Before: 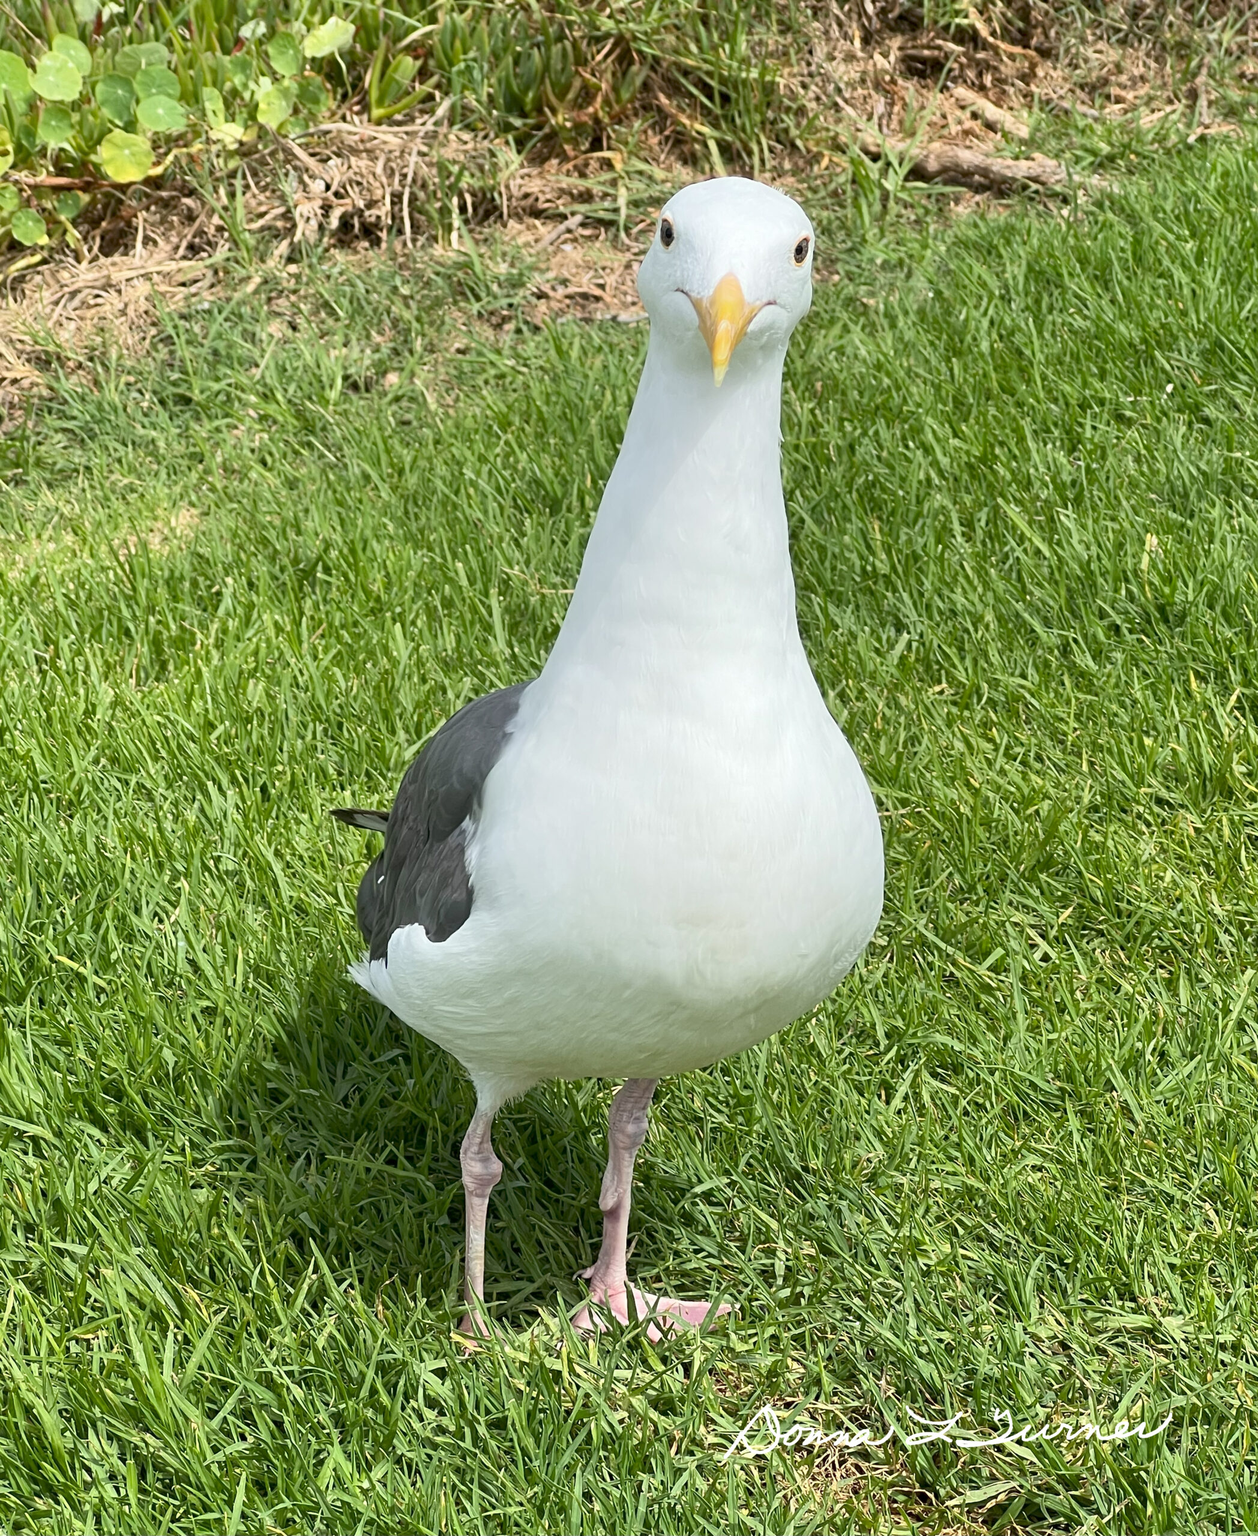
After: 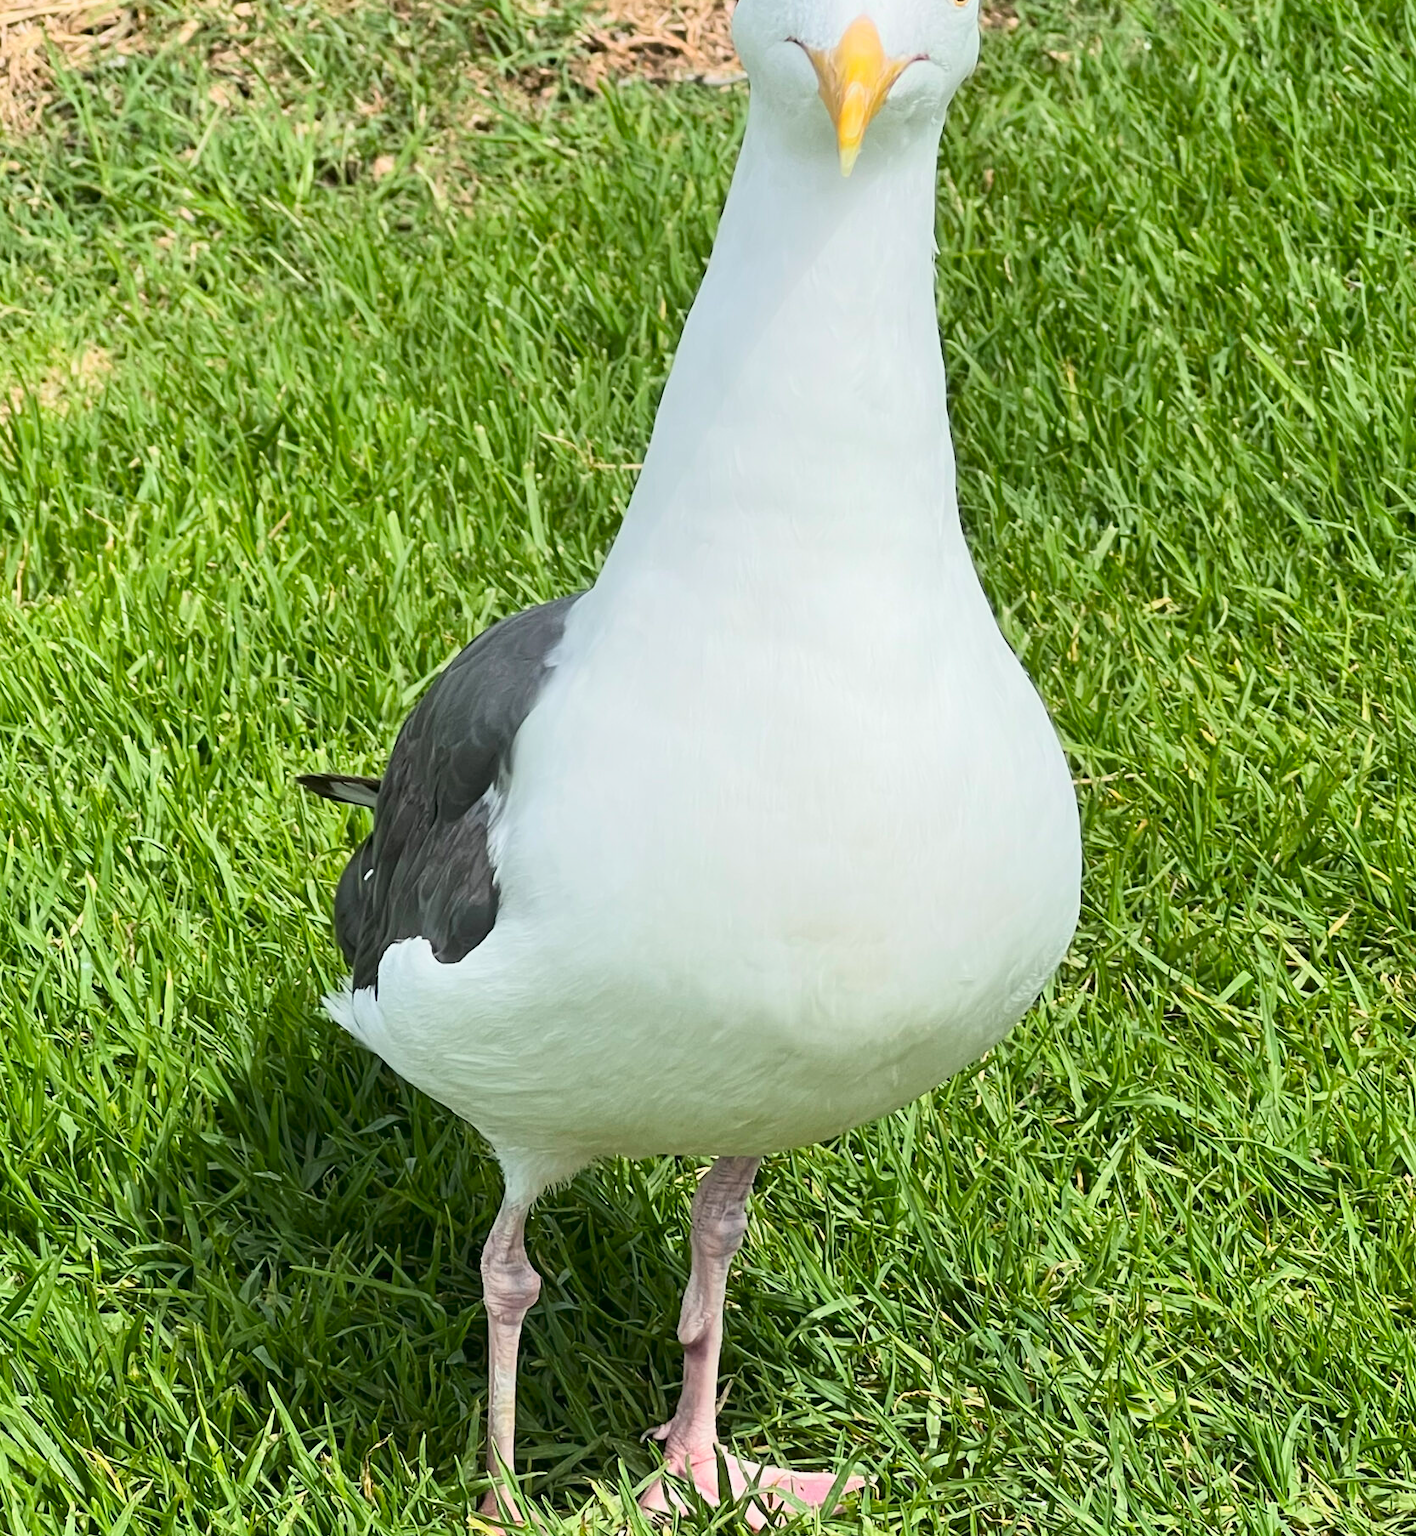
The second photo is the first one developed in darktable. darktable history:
tone curve: curves: ch0 [(0, 0.011) (0.139, 0.106) (0.295, 0.271) (0.499, 0.523) (0.739, 0.782) (0.857, 0.879) (1, 0.967)]; ch1 [(0, 0) (0.272, 0.249) (0.388, 0.385) (0.469, 0.456) (0.495, 0.497) (0.524, 0.518) (0.602, 0.623) (0.725, 0.779) (1, 1)]; ch2 [(0, 0) (0.125, 0.089) (0.353, 0.329) (0.443, 0.408) (0.502, 0.499) (0.548, 0.549) (0.608, 0.635) (1, 1)], color space Lab, linked channels, preserve colors none
crop: left 9.591%, top 17.102%, right 10.895%, bottom 12.308%
